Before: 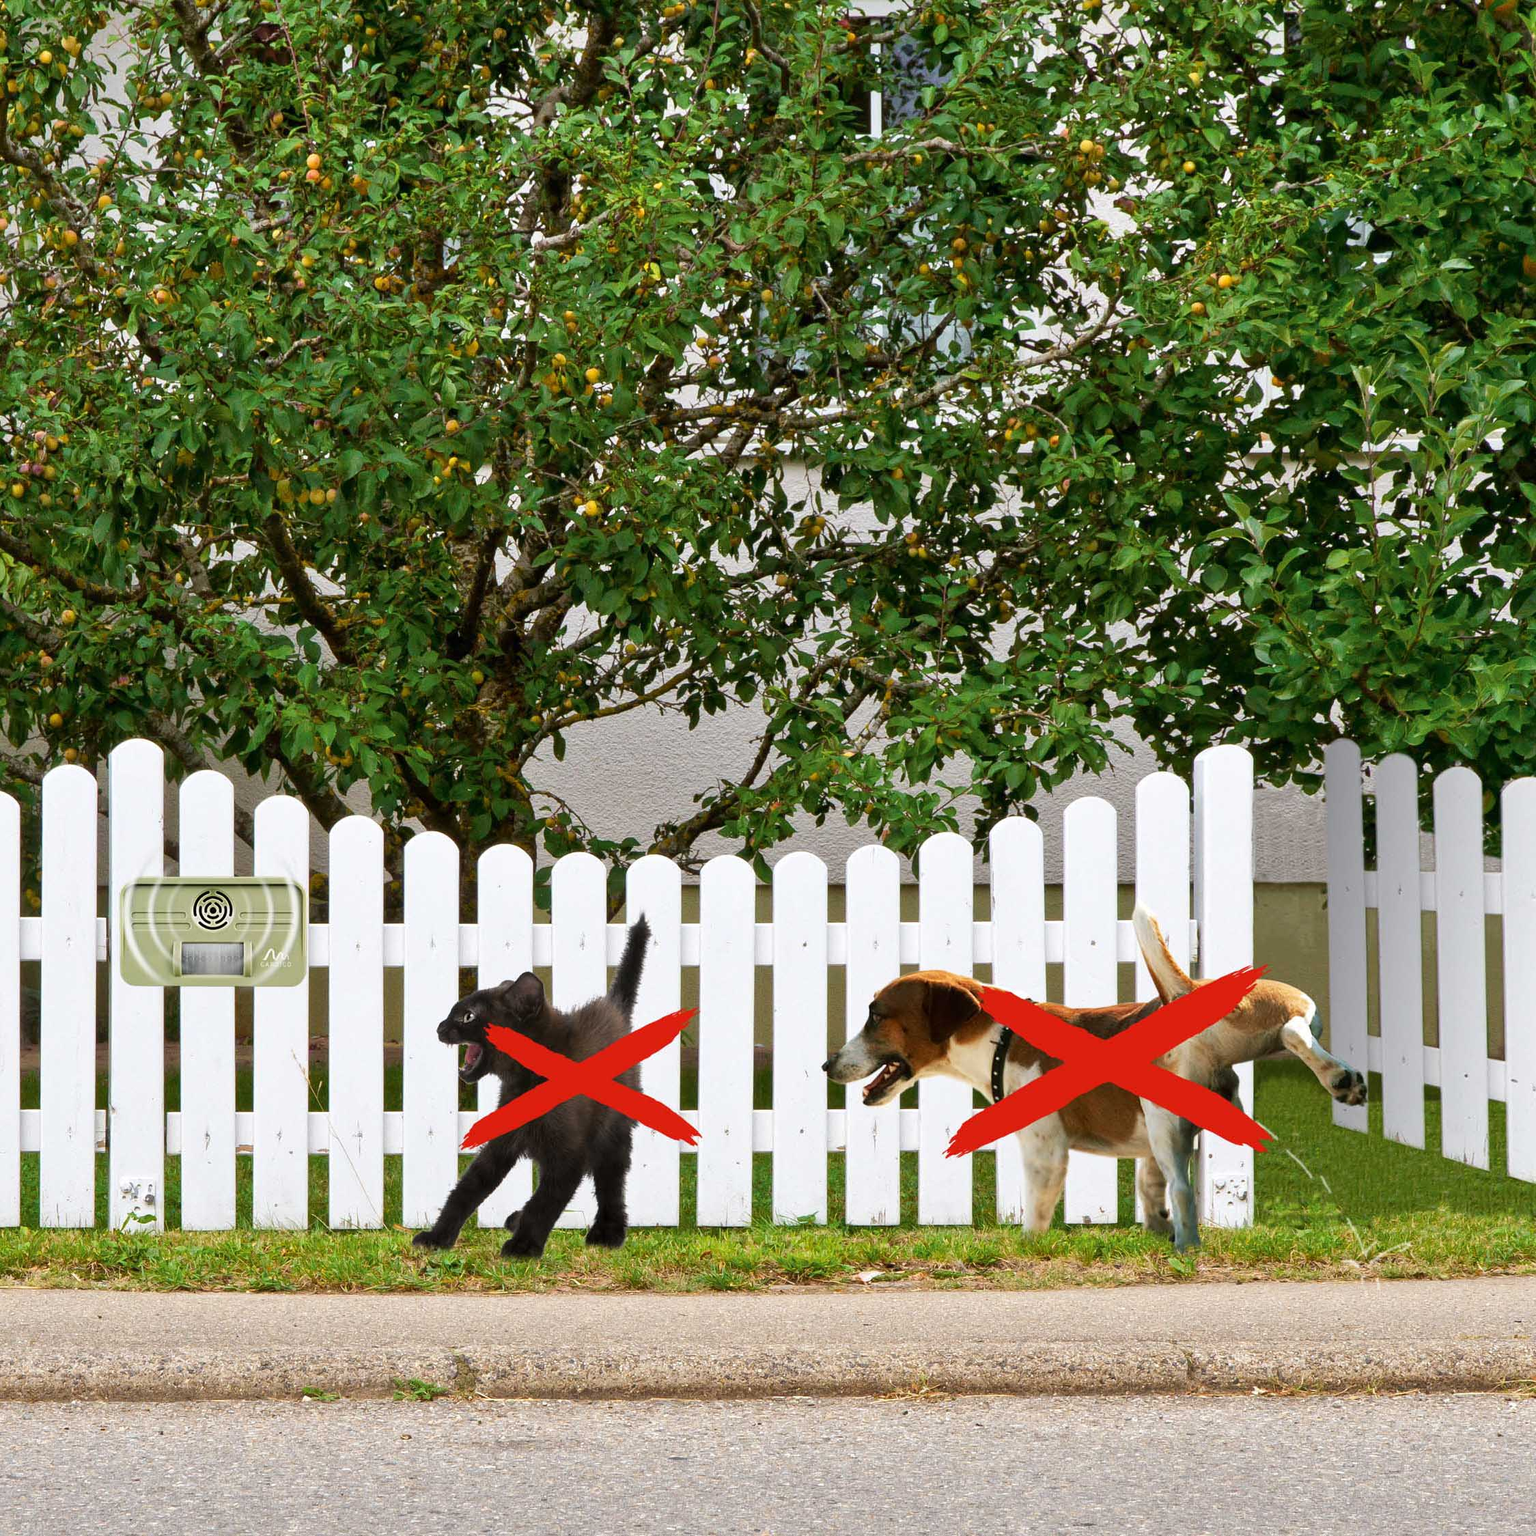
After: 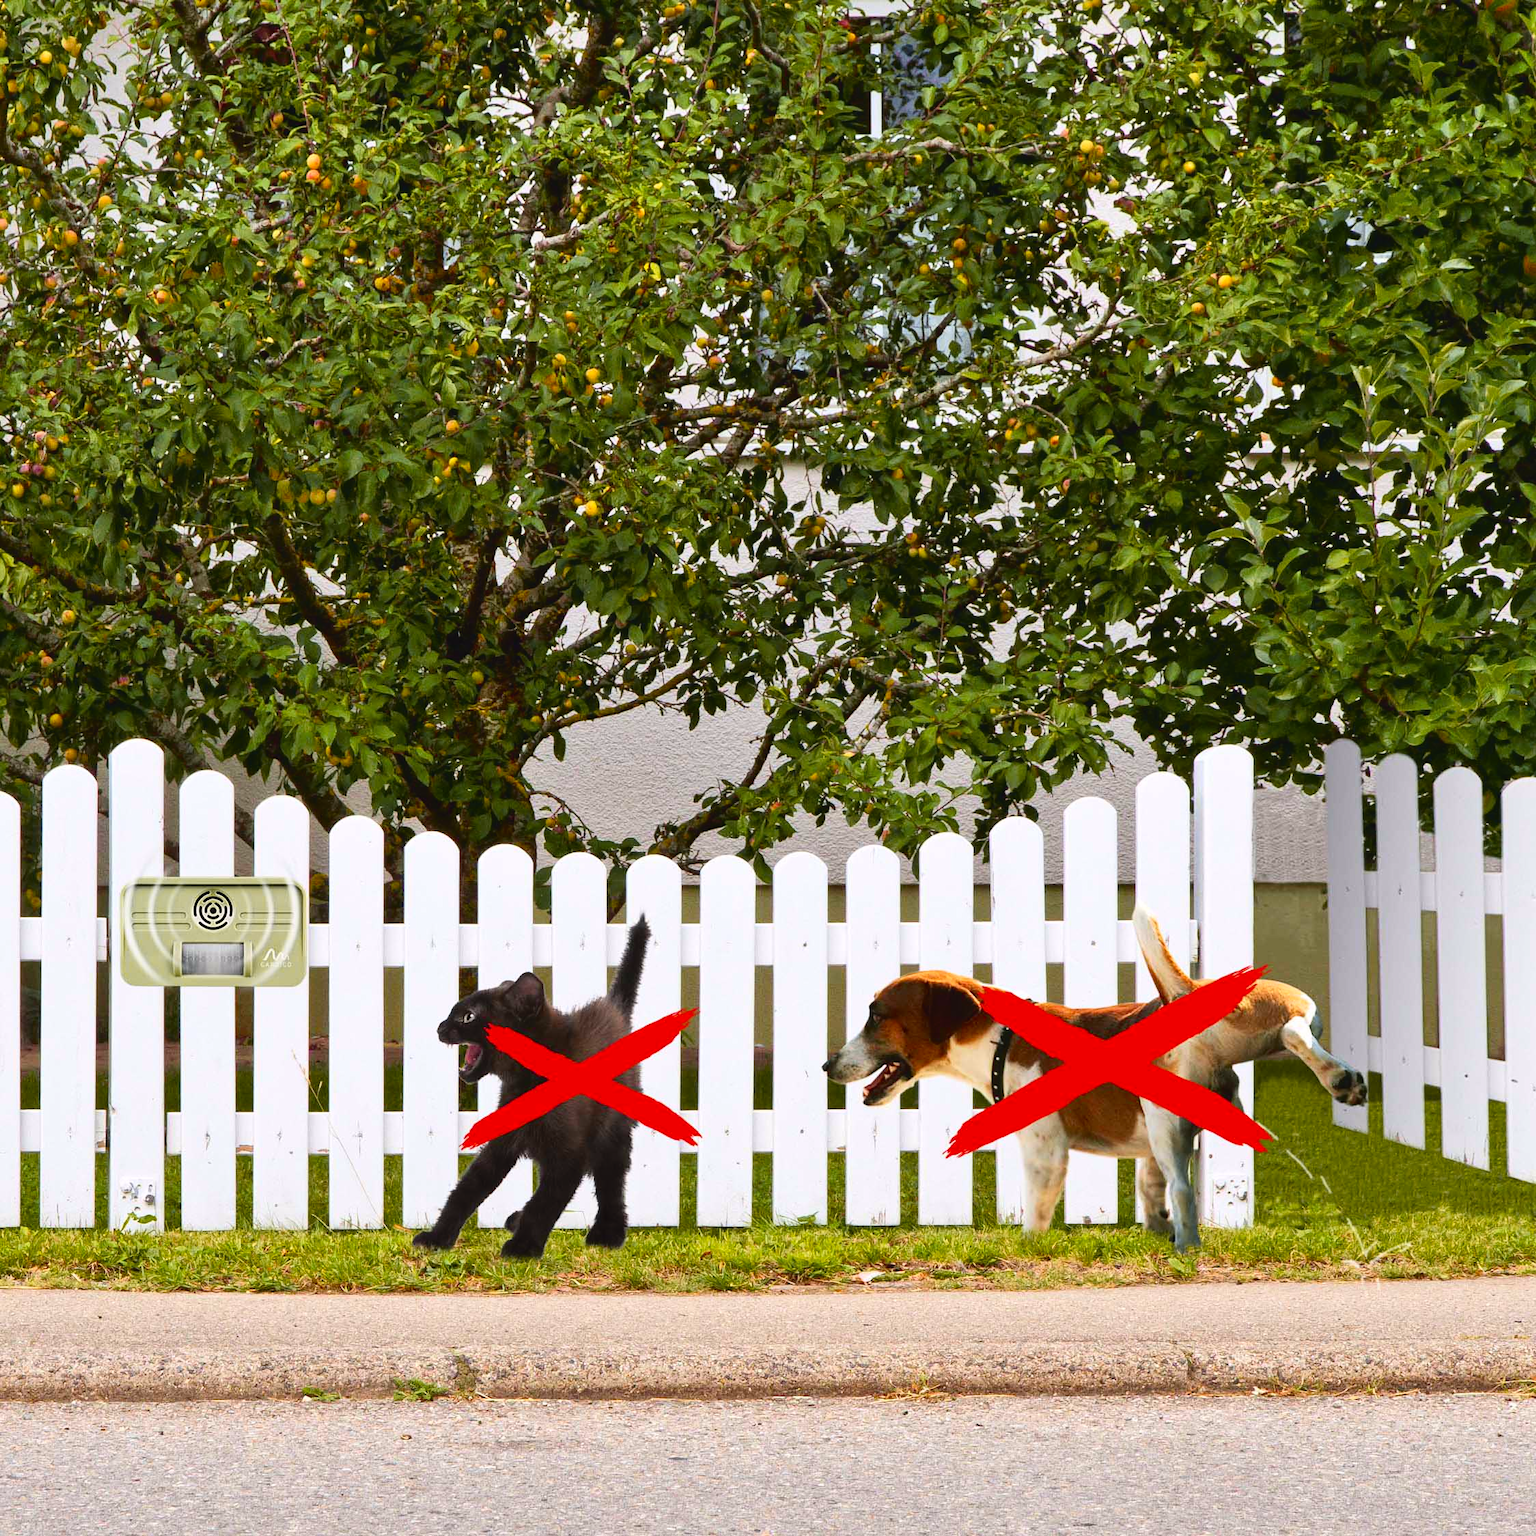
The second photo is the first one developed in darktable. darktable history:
tone curve: curves: ch0 [(0, 0.036) (0.119, 0.115) (0.461, 0.479) (0.715, 0.767) (0.817, 0.865) (1, 0.998)]; ch1 [(0, 0) (0.377, 0.416) (0.44, 0.461) (0.487, 0.49) (0.514, 0.525) (0.538, 0.561) (0.67, 0.713) (1, 1)]; ch2 [(0, 0) (0.38, 0.405) (0.463, 0.445) (0.492, 0.486) (0.529, 0.533) (0.578, 0.59) (0.653, 0.698) (1, 1)], color space Lab, independent channels, preserve colors none
